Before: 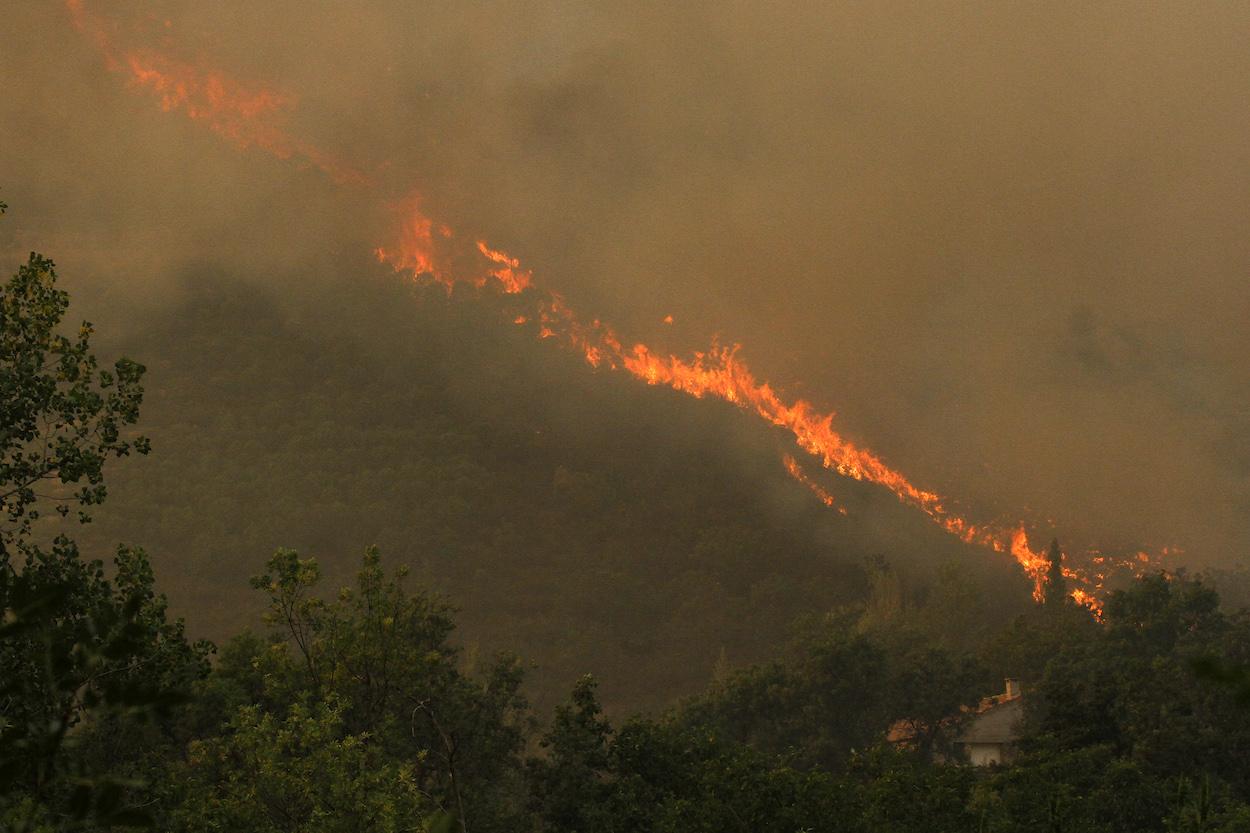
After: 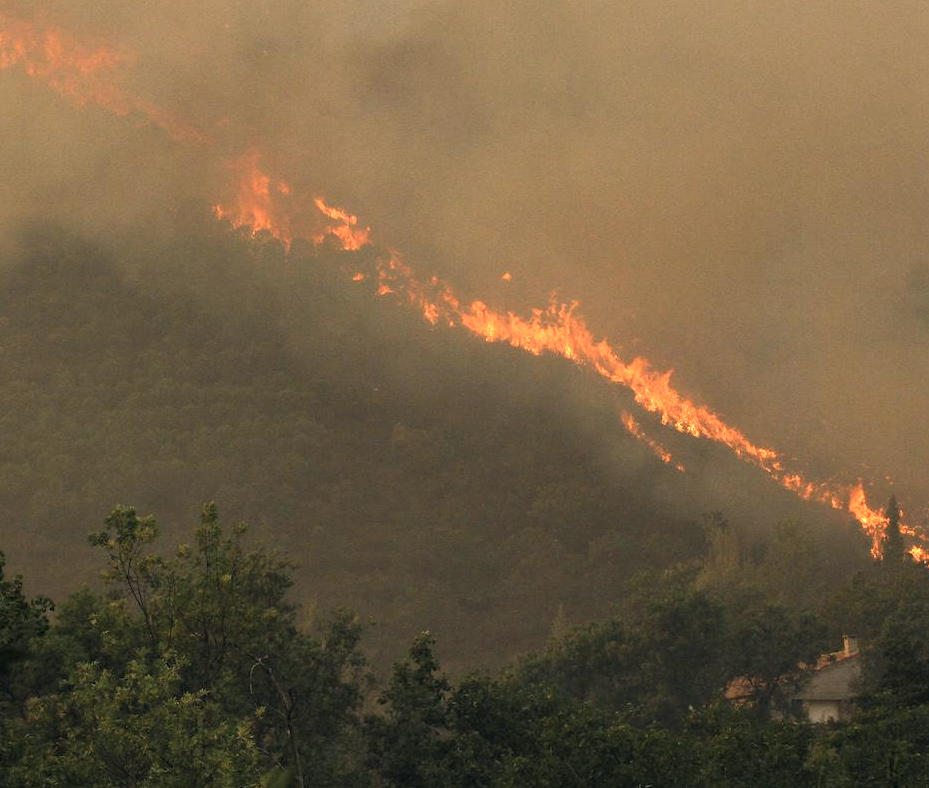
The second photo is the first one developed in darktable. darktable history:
crop and rotate: left 13.015%, top 5.385%, right 12.603%
color correction: highlights a* 2.9, highlights b* 5.03, shadows a* -1.85, shadows b* -4.87, saturation 0.81
exposure: exposure 0.664 EV, compensate highlight preservation false
